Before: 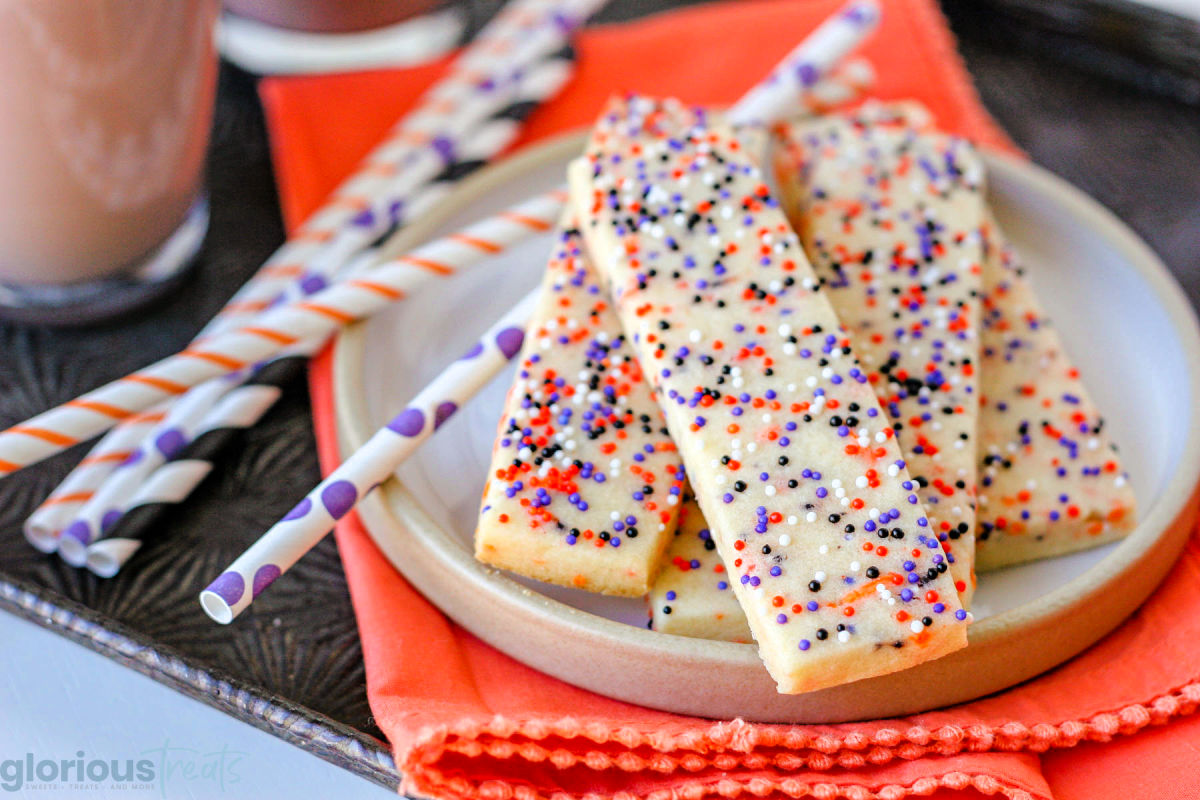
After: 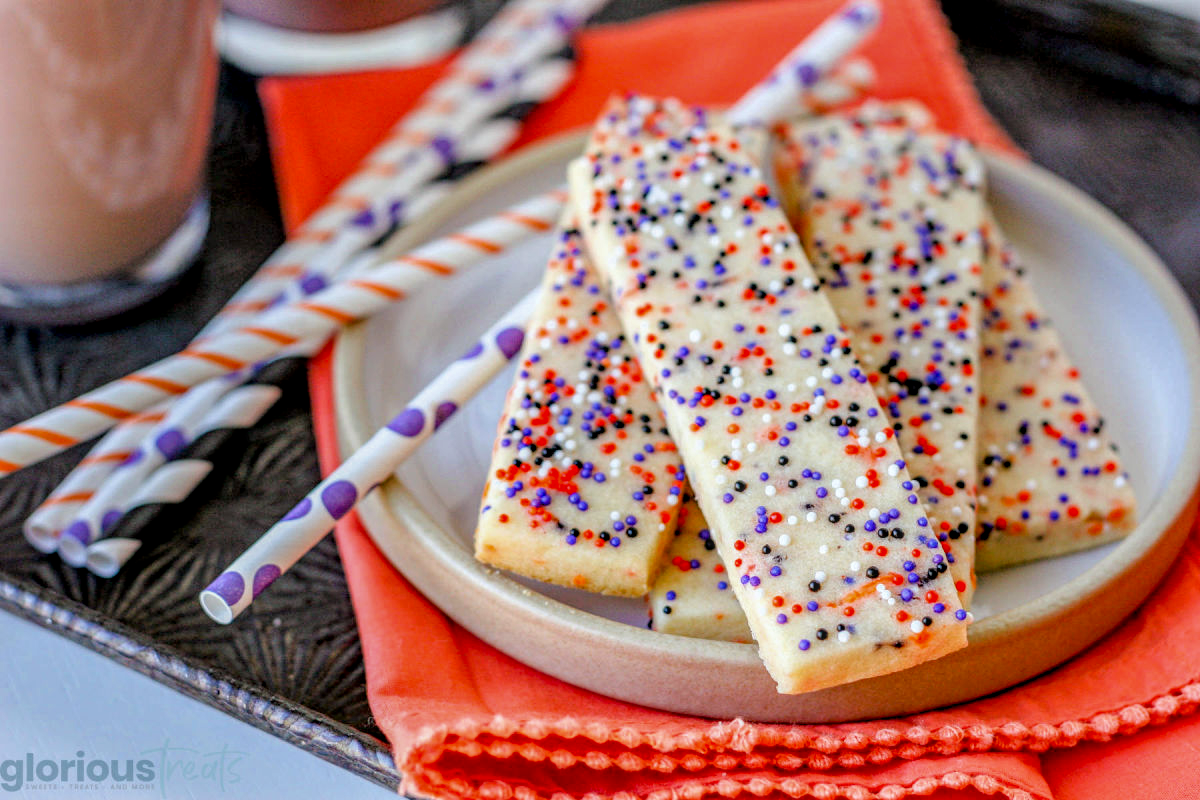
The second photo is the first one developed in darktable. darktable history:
white balance: red 0.986, blue 1.01
exposure: black level correction 0.009, exposure -0.159 EV, compensate highlight preservation false
local contrast: highlights 0%, shadows 0%, detail 133%
